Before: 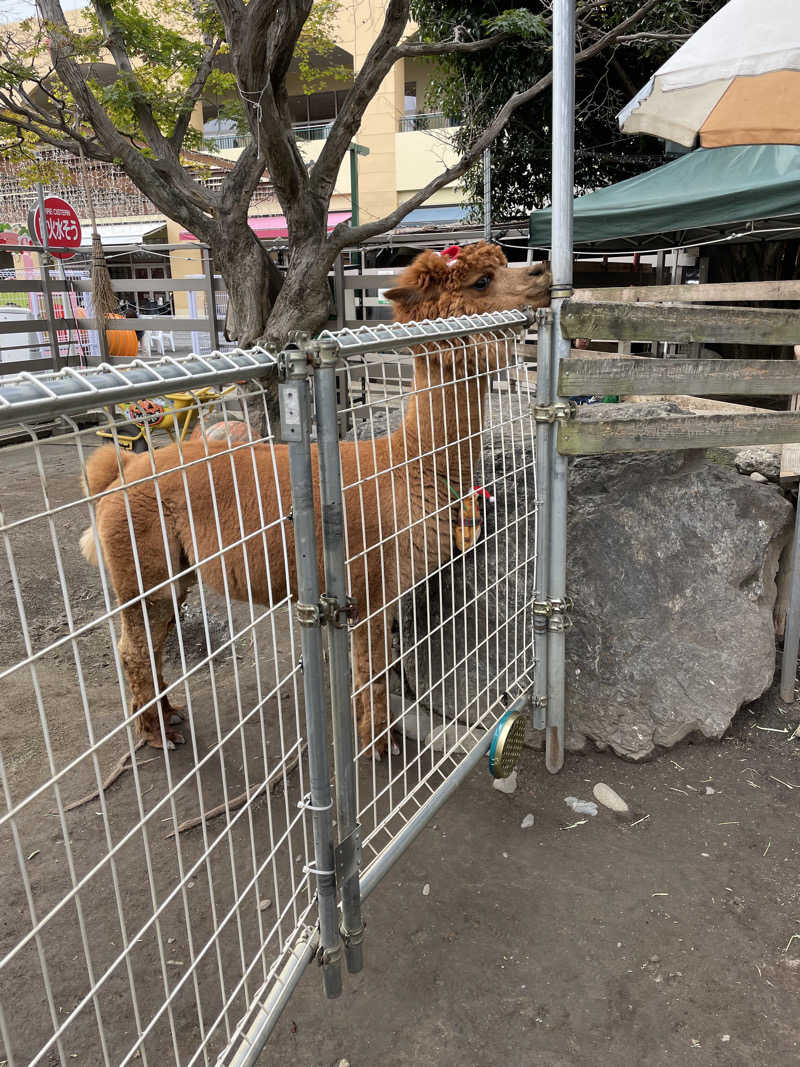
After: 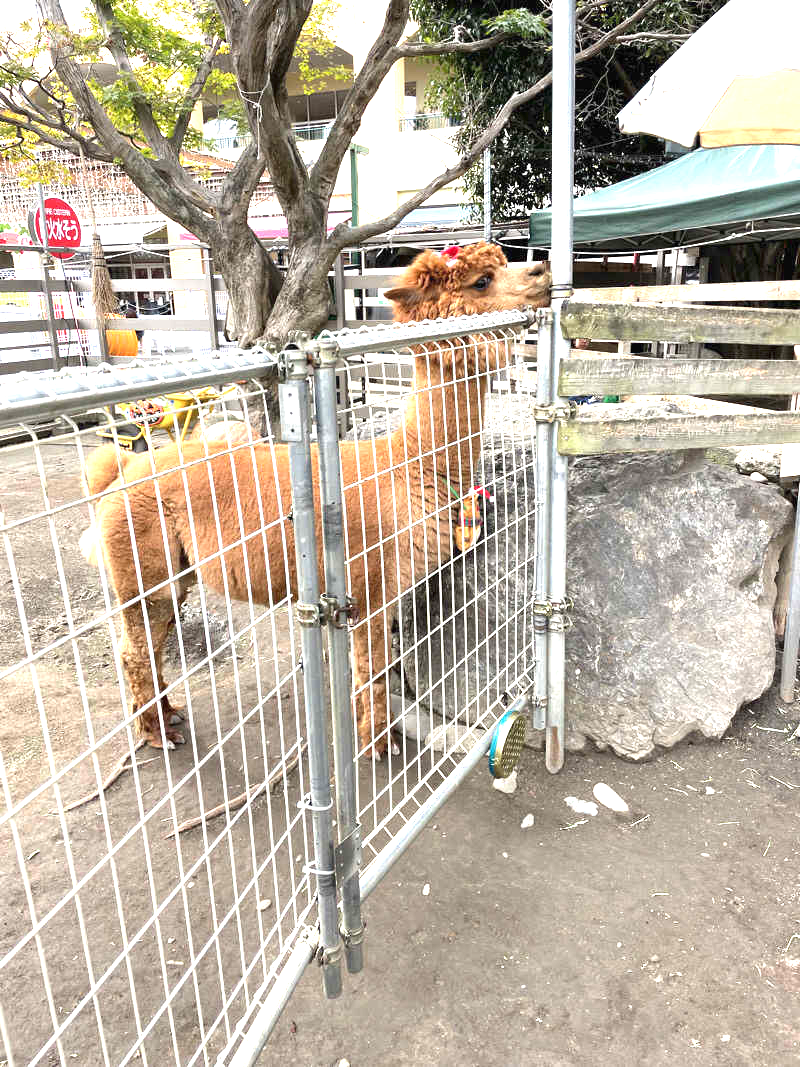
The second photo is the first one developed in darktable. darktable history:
exposure: black level correction 0, exposure 1.741 EV, compensate highlight preservation false
color zones: curves: ch0 [(0, 0.5) (0.143, 0.5) (0.286, 0.5) (0.429, 0.5) (0.62, 0.489) (0.714, 0.445) (0.844, 0.496) (1, 0.5)]; ch1 [(0, 0.5) (0.143, 0.5) (0.286, 0.5) (0.429, 0.5) (0.571, 0.5) (0.714, 0.523) (0.857, 0.5) (1, 0.5)]
